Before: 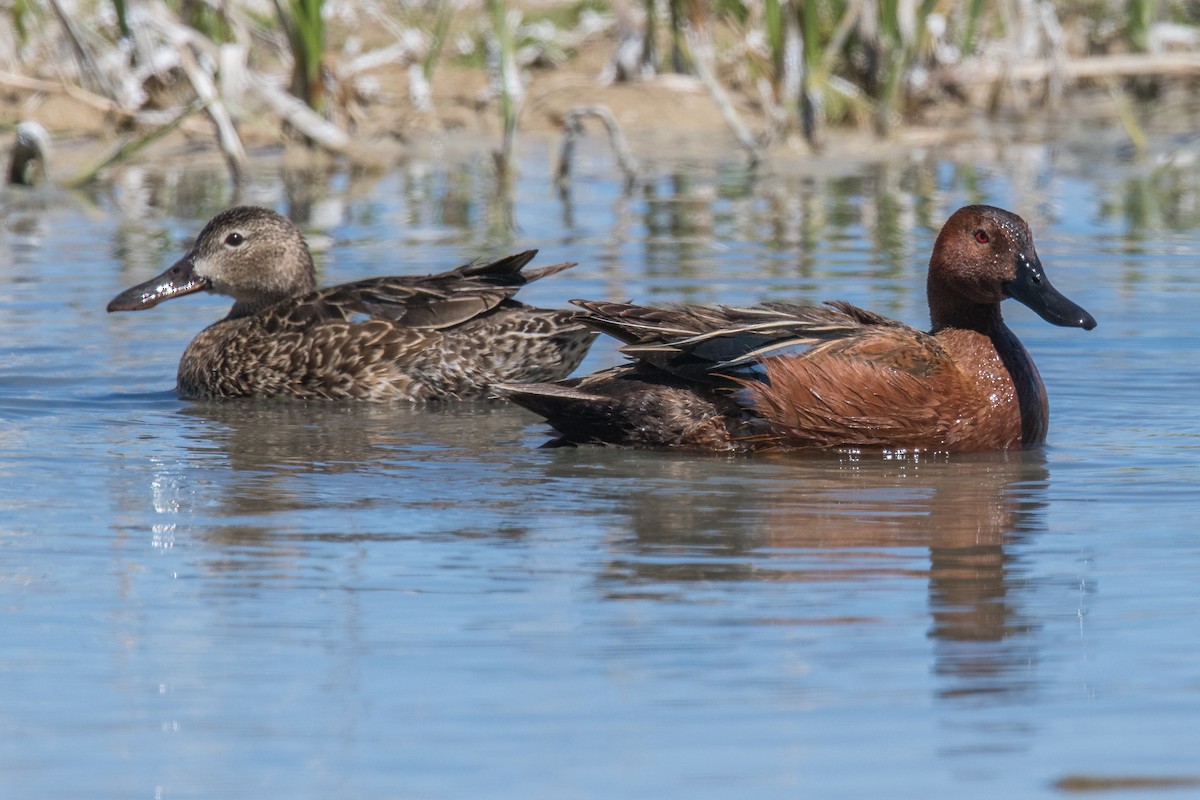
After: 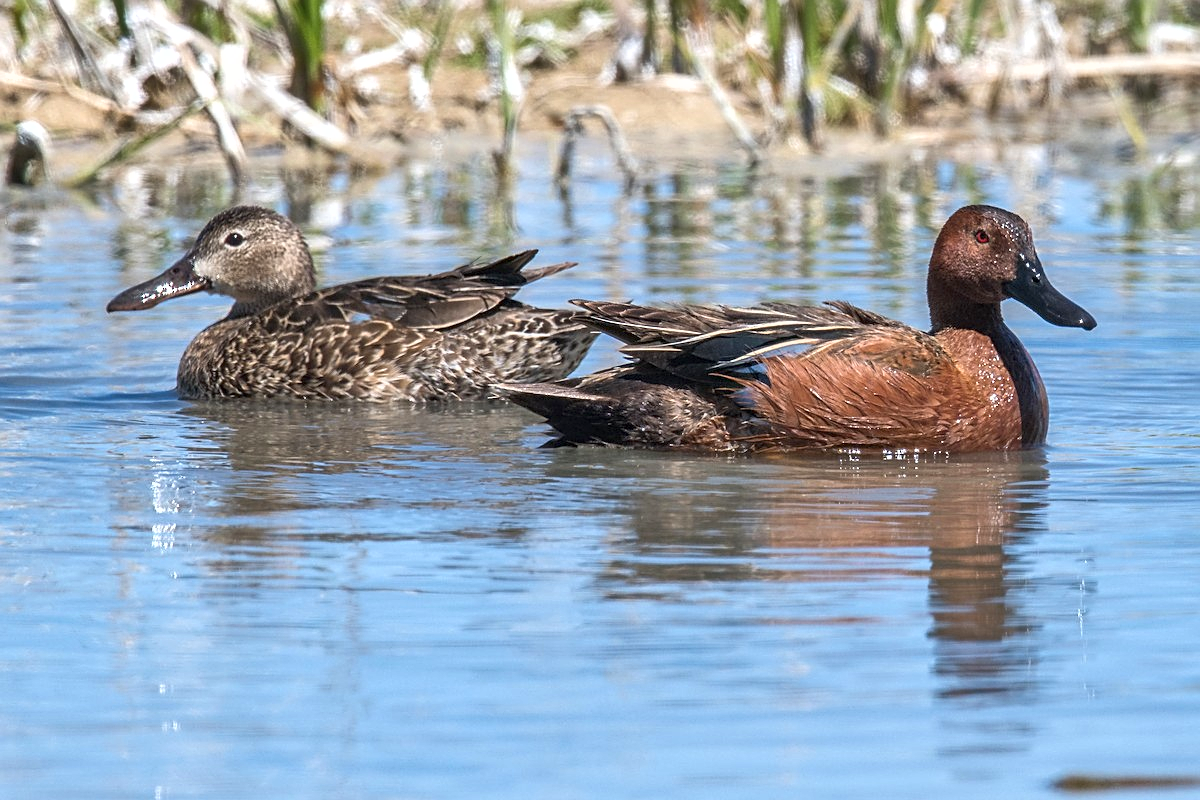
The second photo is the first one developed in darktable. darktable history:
shadows and highlights: low approximation 0.01, soften with gaussian
sharpen: on, module defaults
exposure: black level correction 0.001, exposure 0.675 EV, compensate highlight preservation false
